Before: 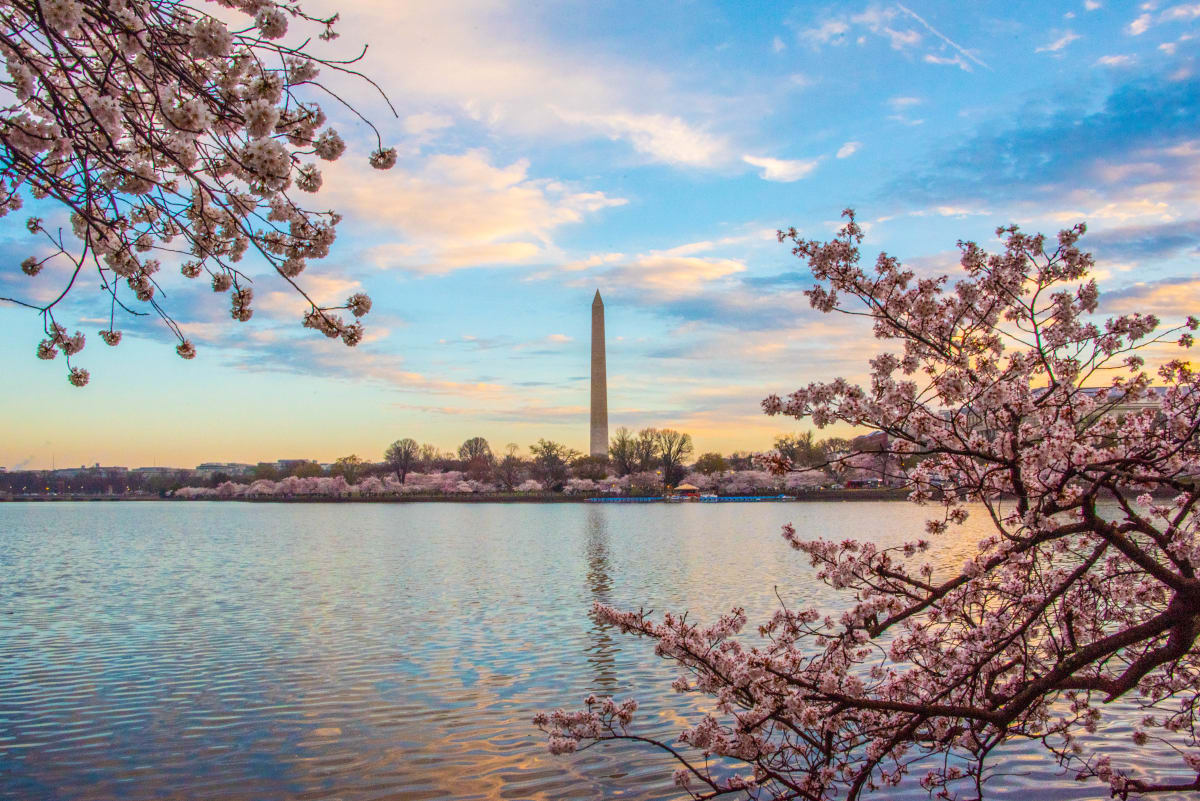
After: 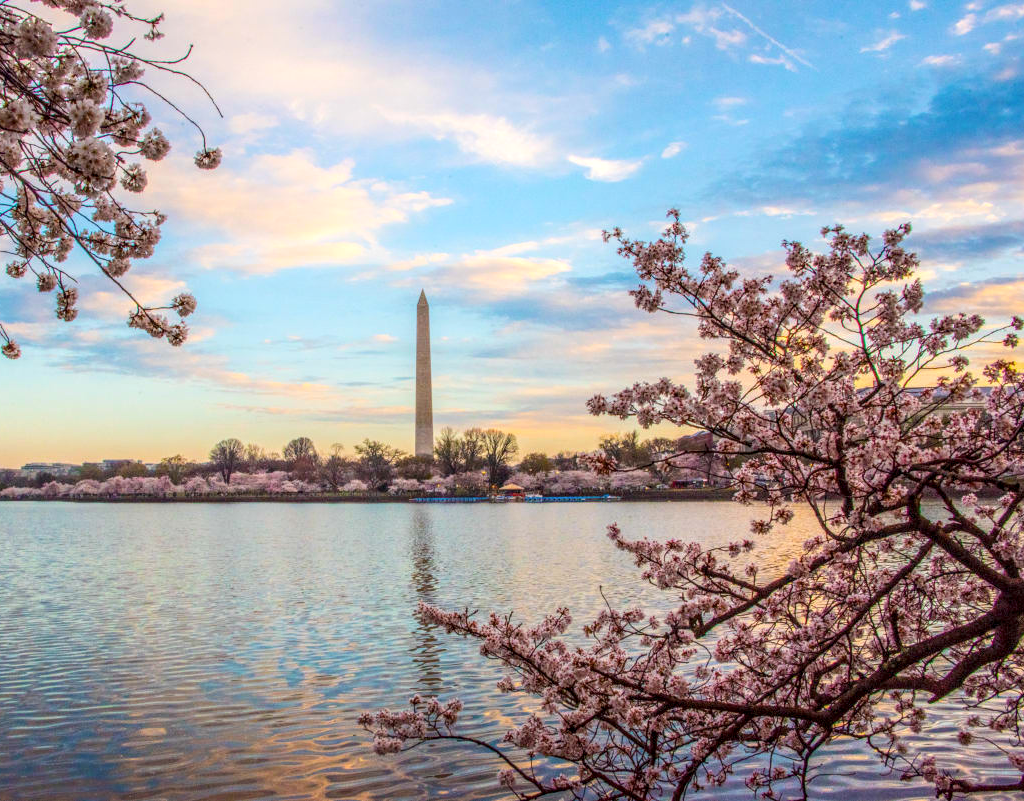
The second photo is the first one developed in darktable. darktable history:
local contrast: detail 130%
crop and rotate: left 14.584%
shadows and highlights: shadows -24.28, highlights 49.77, soften with gaussian
